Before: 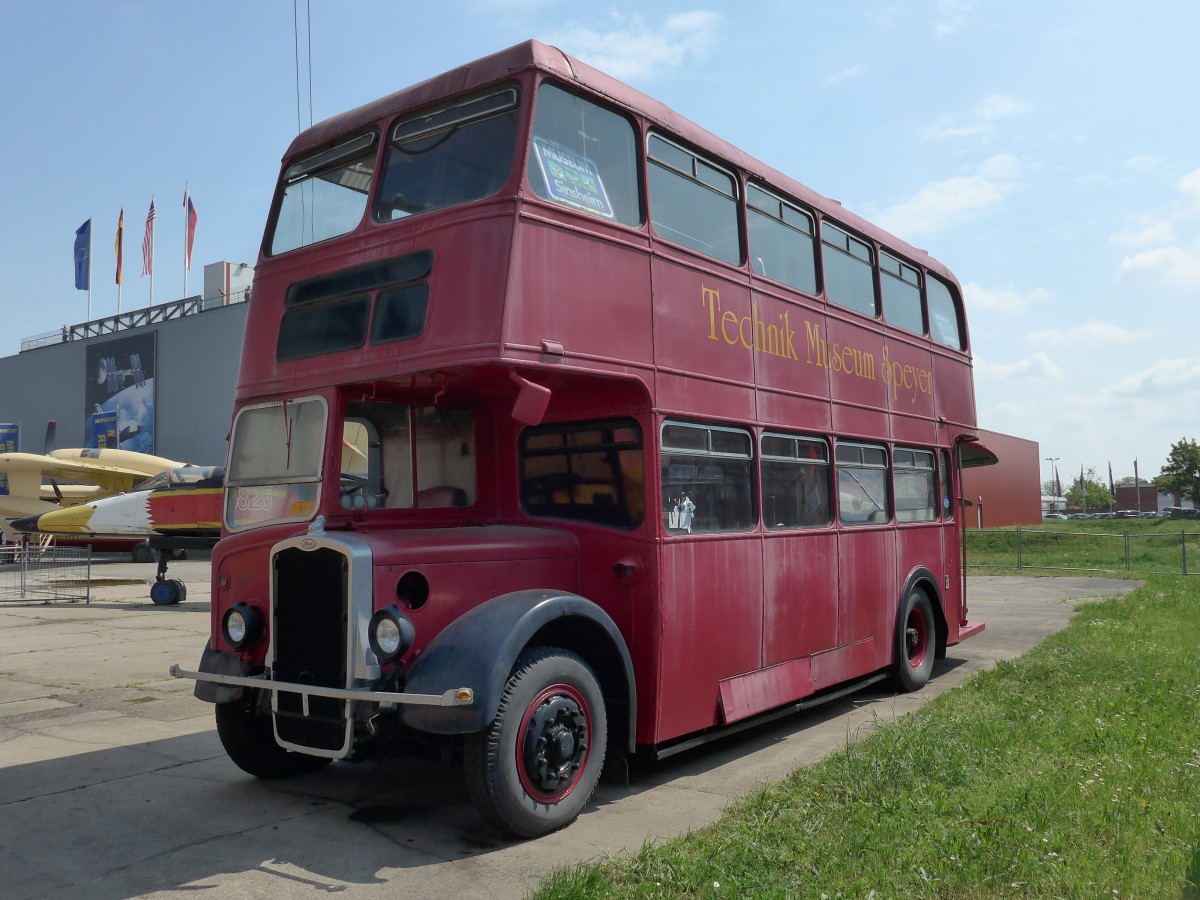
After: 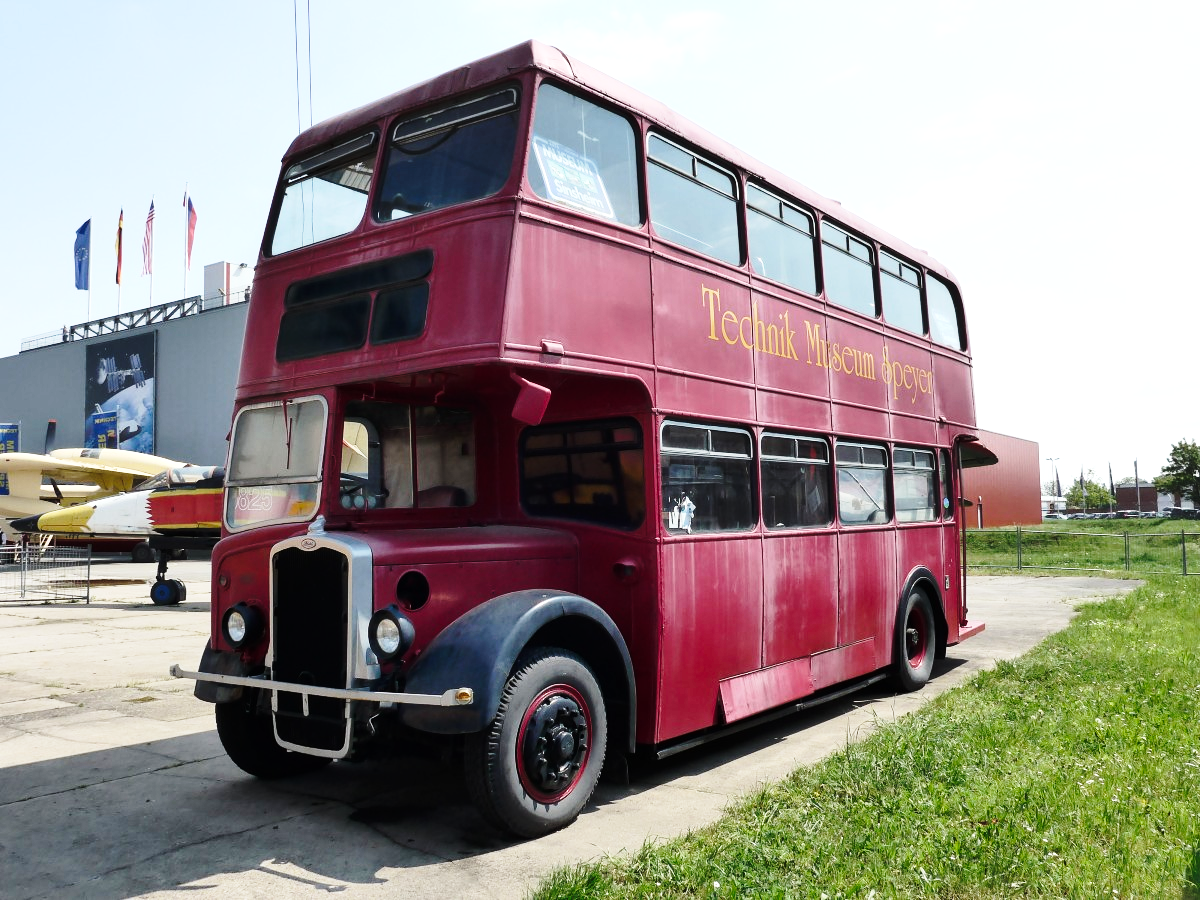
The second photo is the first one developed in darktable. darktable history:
base curve: curves: ch0 [(0, 0) (0.028, 0.03) (0.121, 0.232) (0.46, 0.748) (0.859, 0.968) (1, 1)], preserve colors none
tone equalizer: -8 EV -0.75 EV, -7 EV -0.7 EV, -6 EV -0.6 EV, -5 EV -0.4 EV, -3 EV 0.4 EV, -2 EV 0.6 EV, -1 EV 0.7 EV, +0 EV 0.75 EV, edges refinement/feathering 500, mask exposure compensation -1.57 EV, preserve details no
